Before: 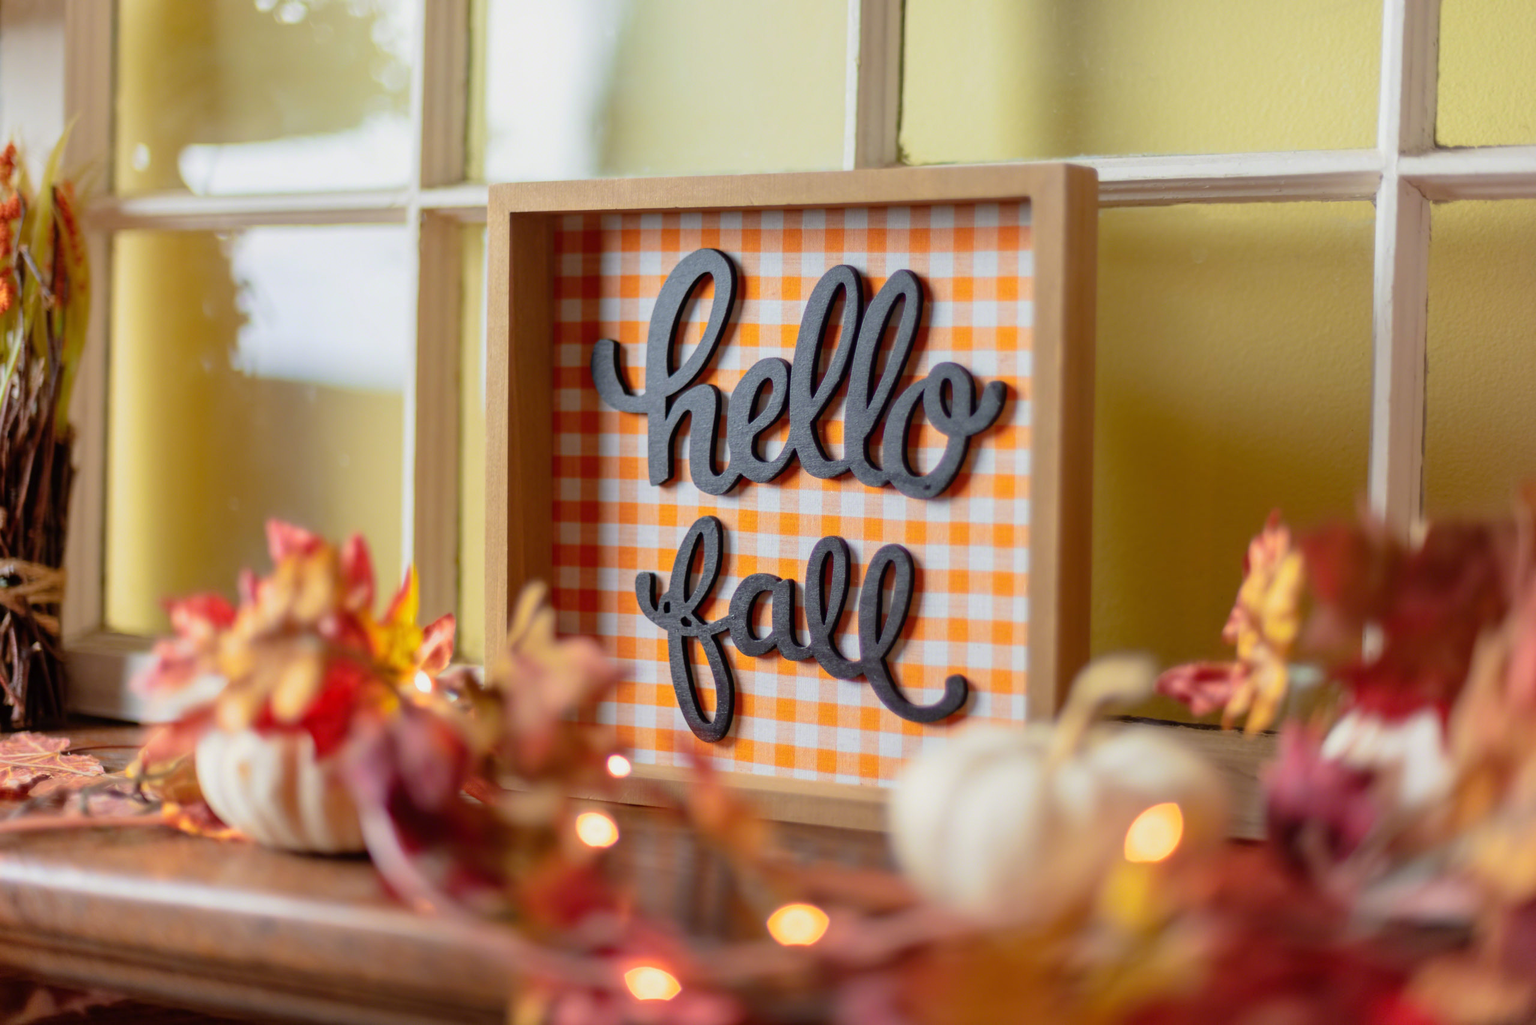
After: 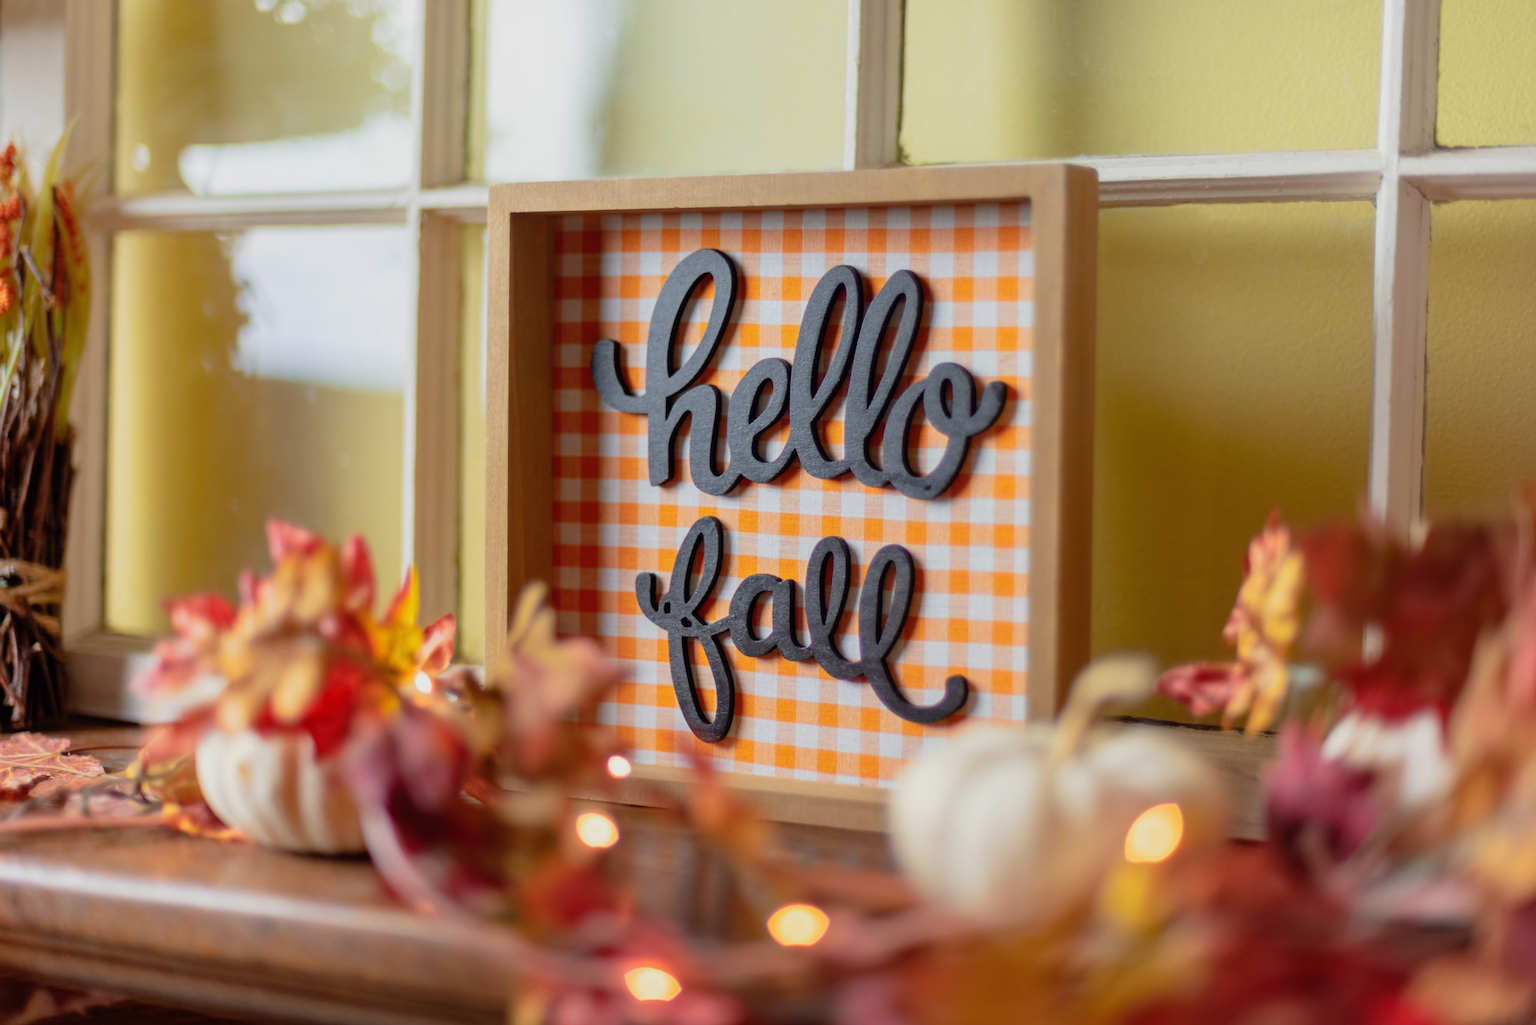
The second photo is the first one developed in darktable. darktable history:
tone equalizer: -8 EV -0.55 EV
exposure: black level correction 0, exposure 0.9 EV, compensate exposure bias true, compensate highlight preservation false
